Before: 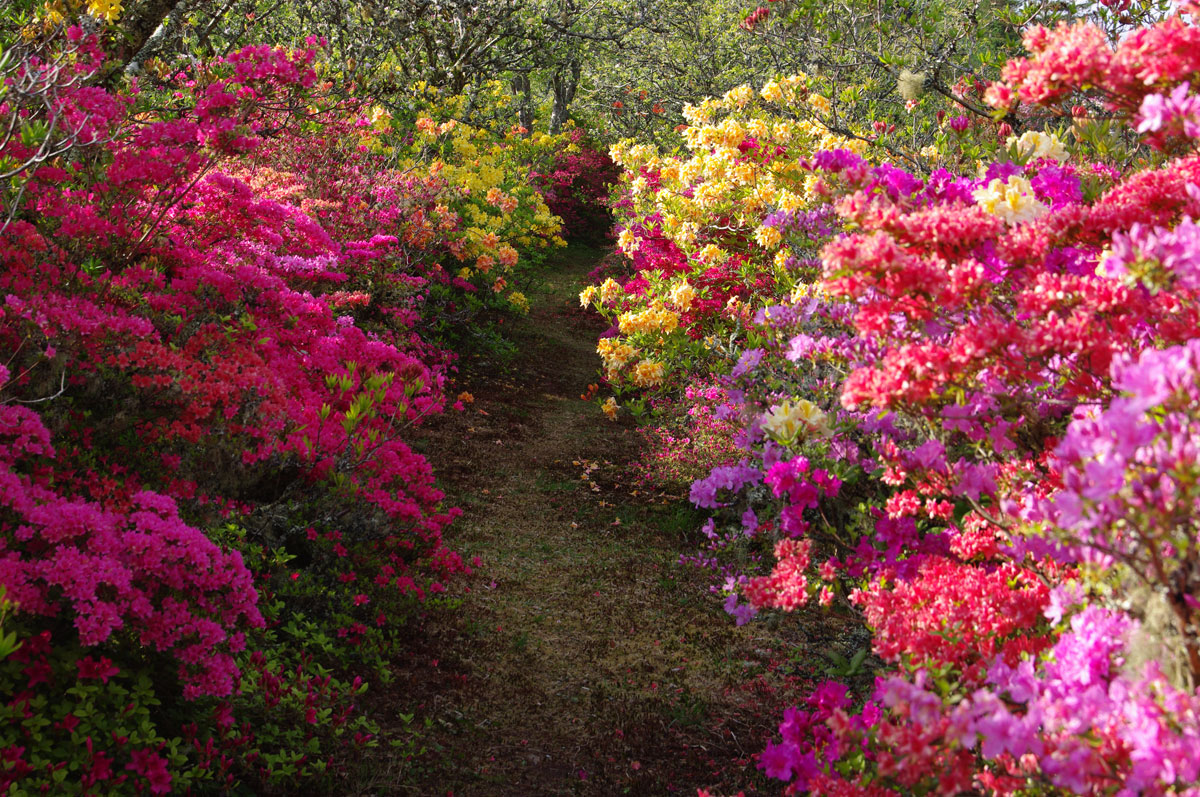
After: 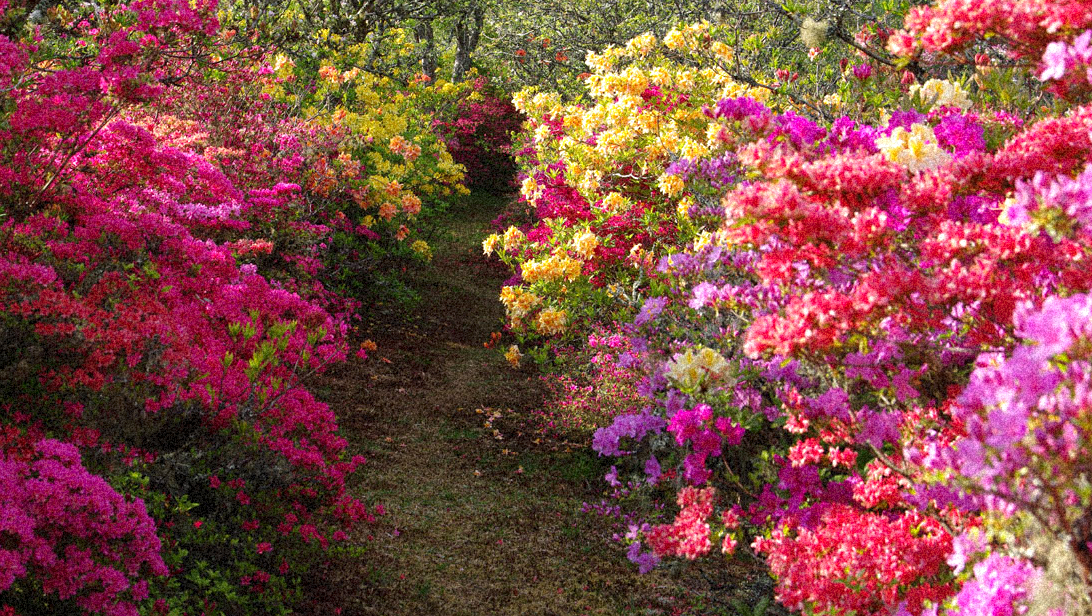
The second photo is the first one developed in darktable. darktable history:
grain: coarseness 46.9 ISO, strength 50.21%, mid-tones bias 0%
exposure: exposure 0.161 EV, compensate highlight preservation false
crop: left 8.155%, top 6.611%, bottom 15.385%
tone equalizer: on, module defaults
